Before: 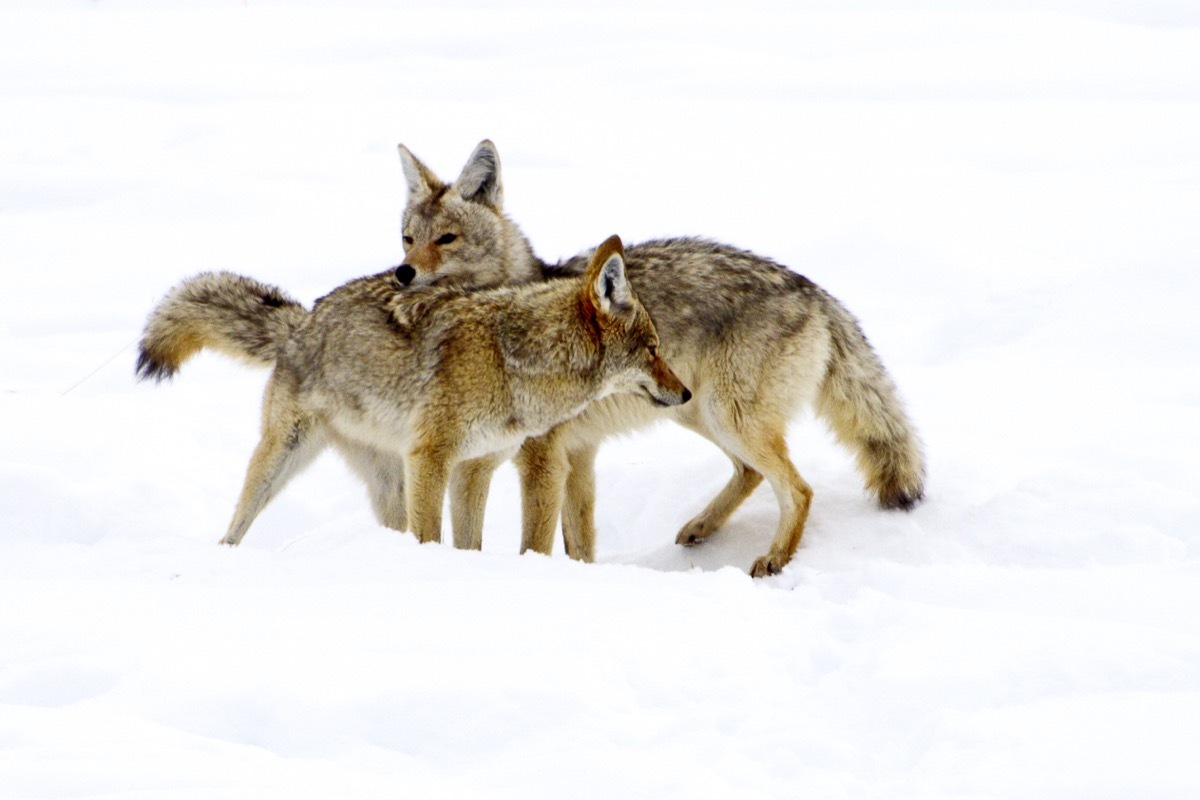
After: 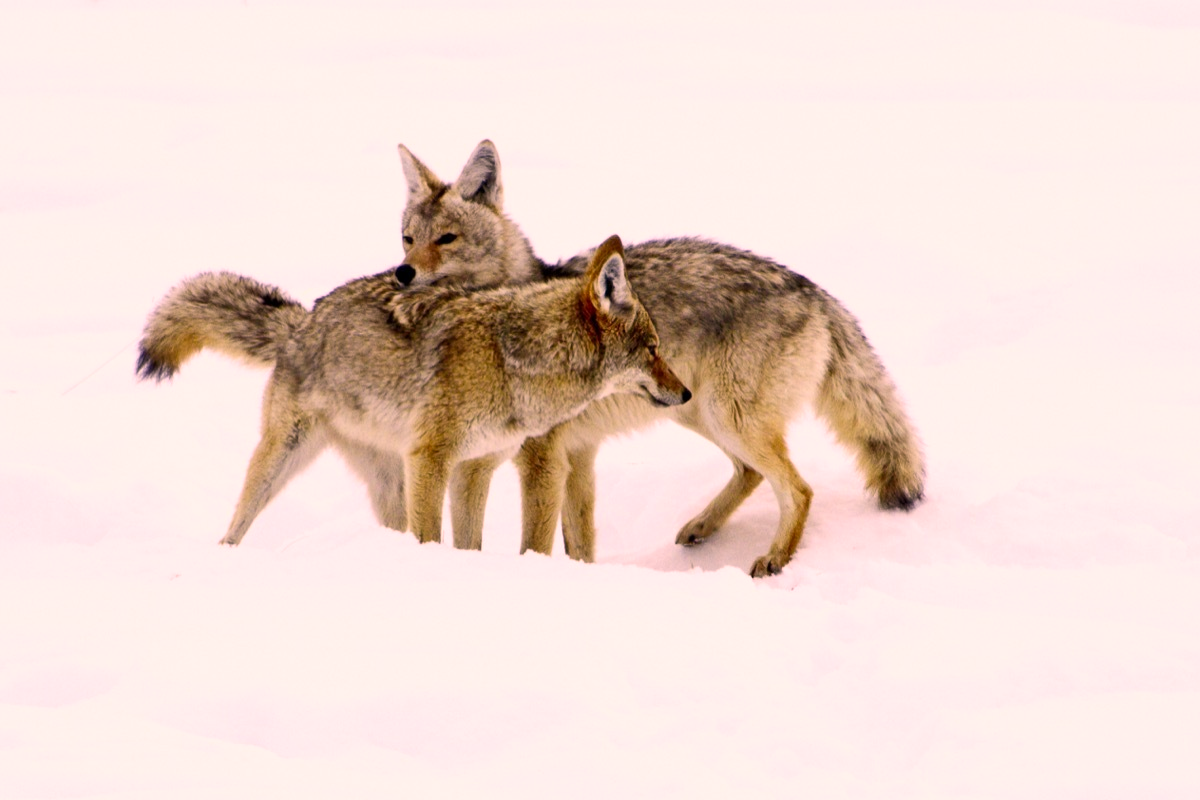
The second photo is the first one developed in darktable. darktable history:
color calibration: illuminant as shot in camera, x 0.358, y 0.373, temperature 4628.91 K
color correction: highlights a* 17.7, highlights b* 18.56
